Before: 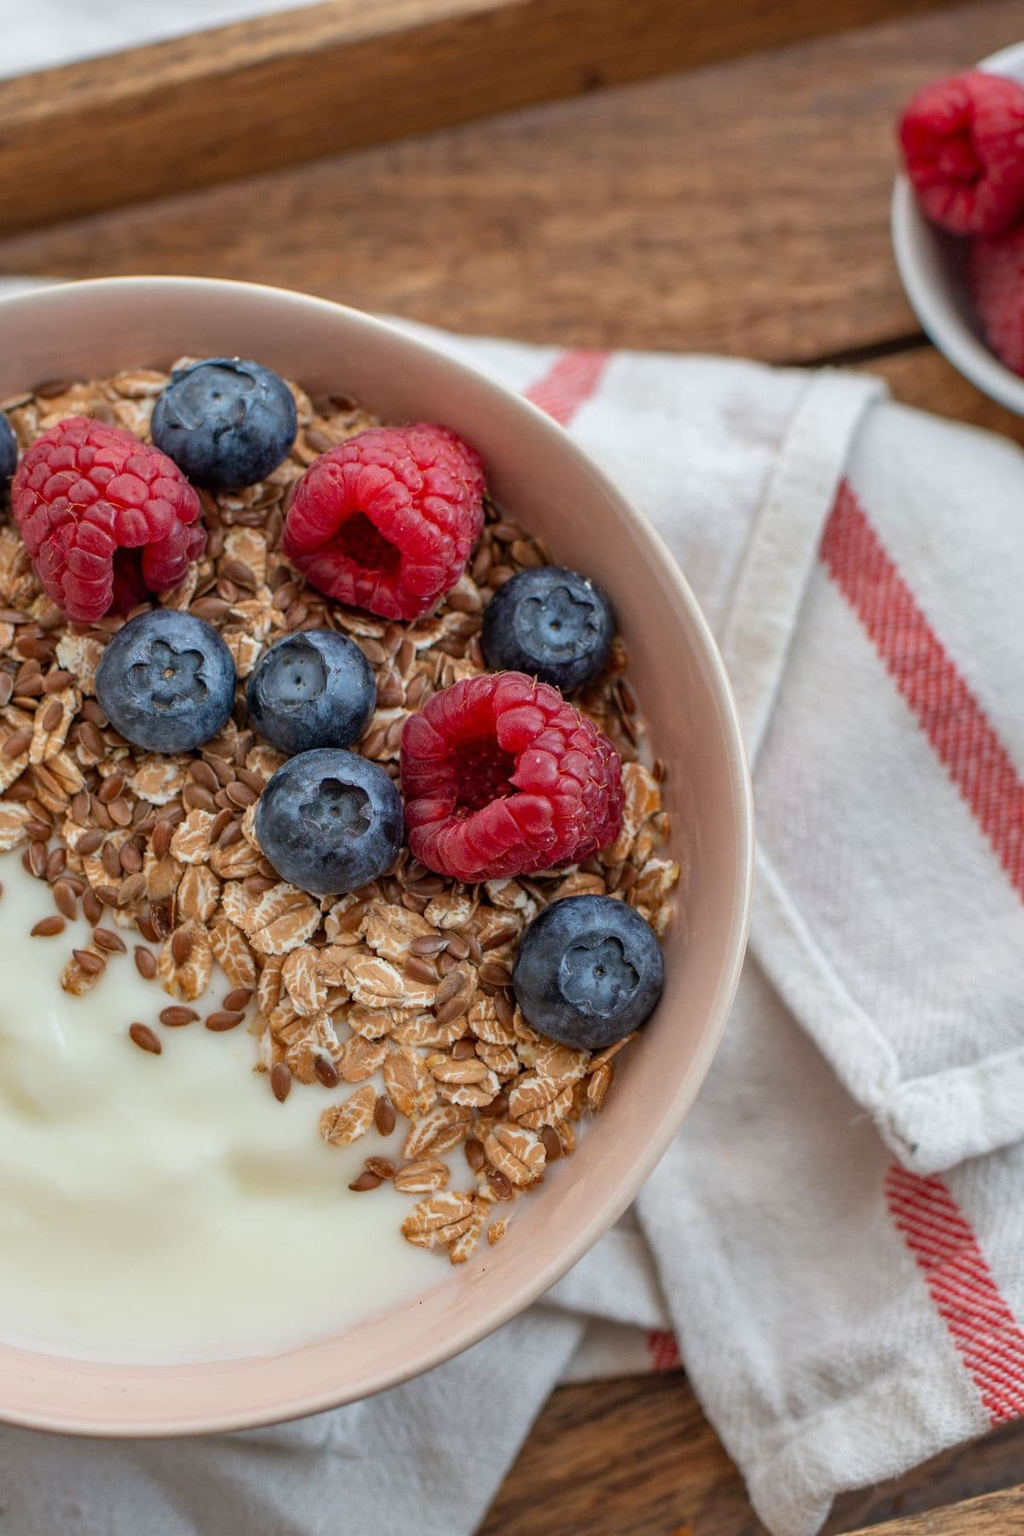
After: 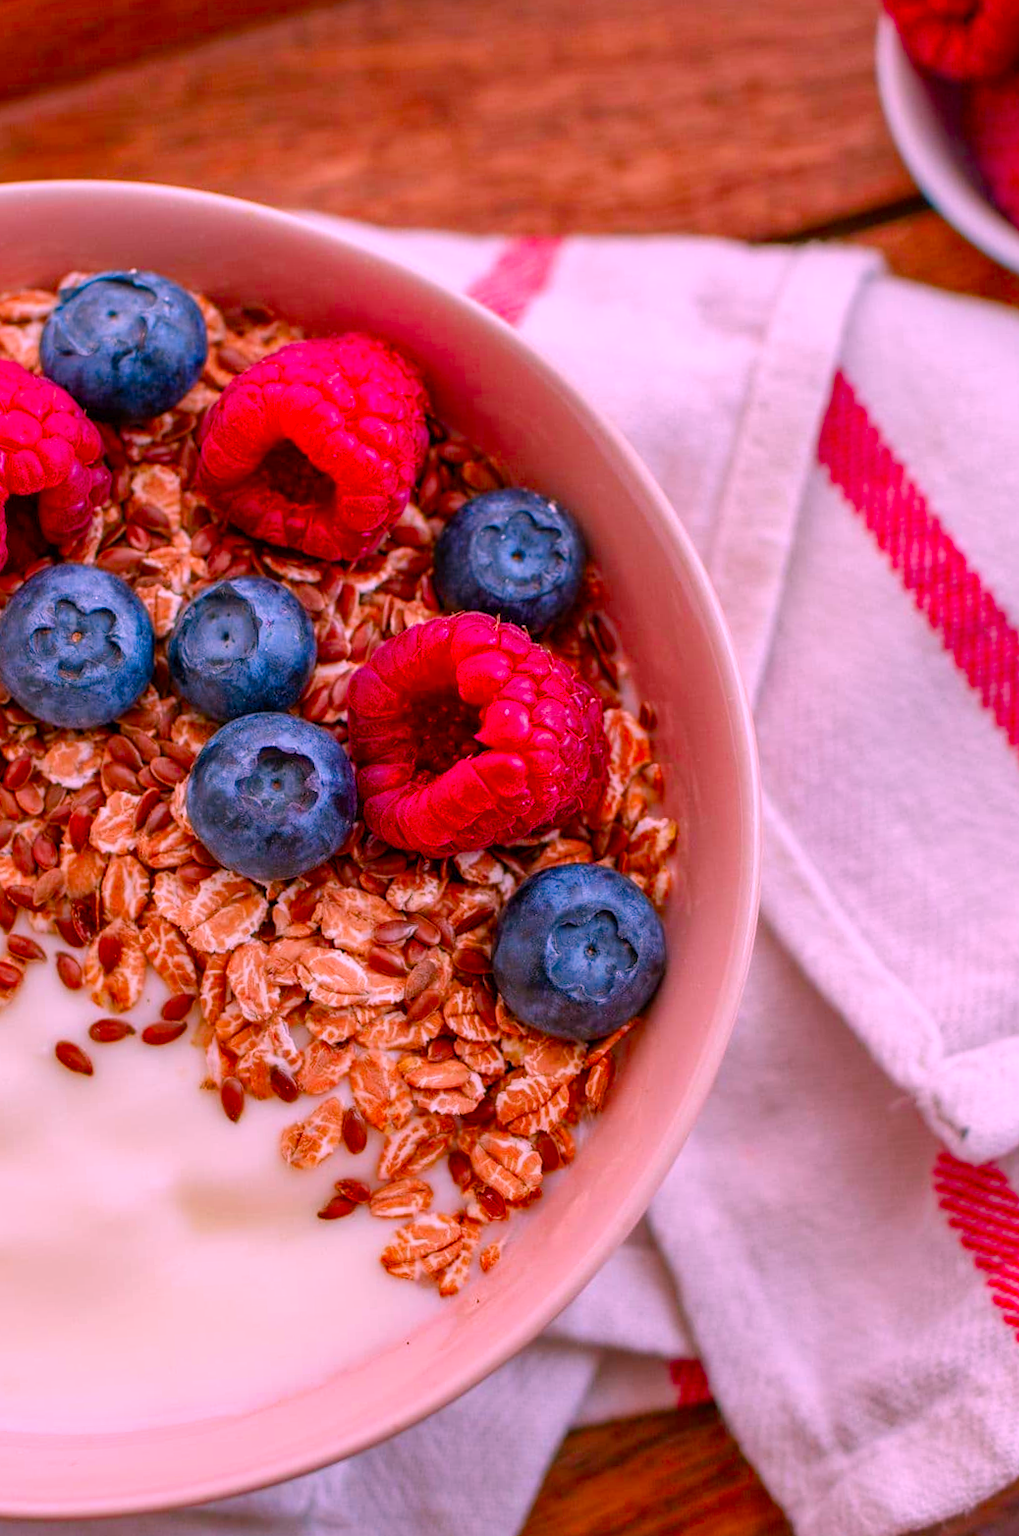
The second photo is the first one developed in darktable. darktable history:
crop and rotate: angle 3.32°, left 6.097%, top 5.684%
color correction: highlights a* 18.85, highlights b* -11.35, saturation 1.7
color balance rgb: highlights gain › chroma 1.027%, highlights gain › hue 60.05°, perceptual saturation grading › global saturation 14.152%, perceptual saturation grading › highlights -30.914%, perceptual saturation grading › shadows 51.832%
